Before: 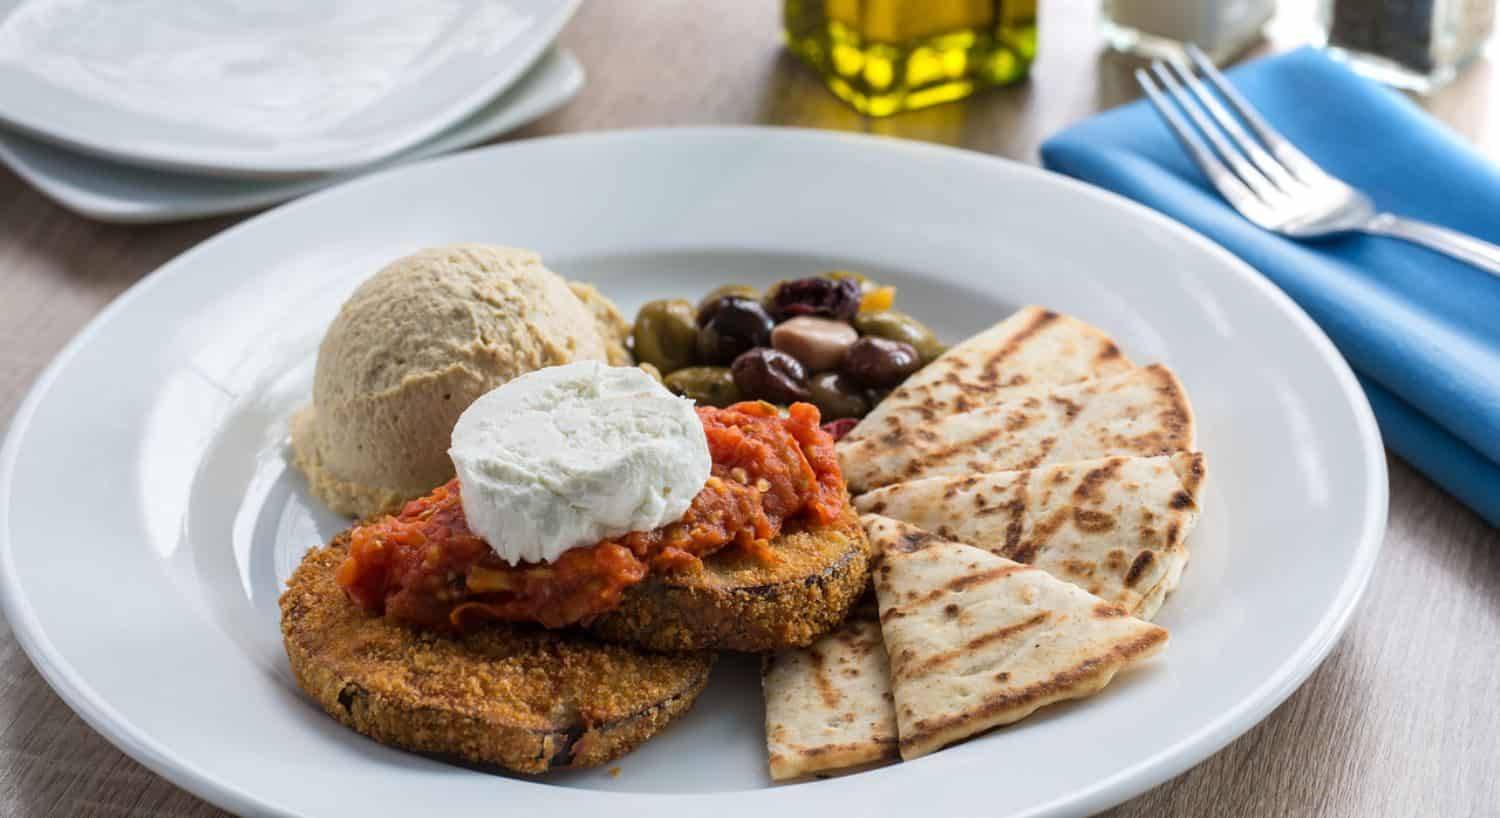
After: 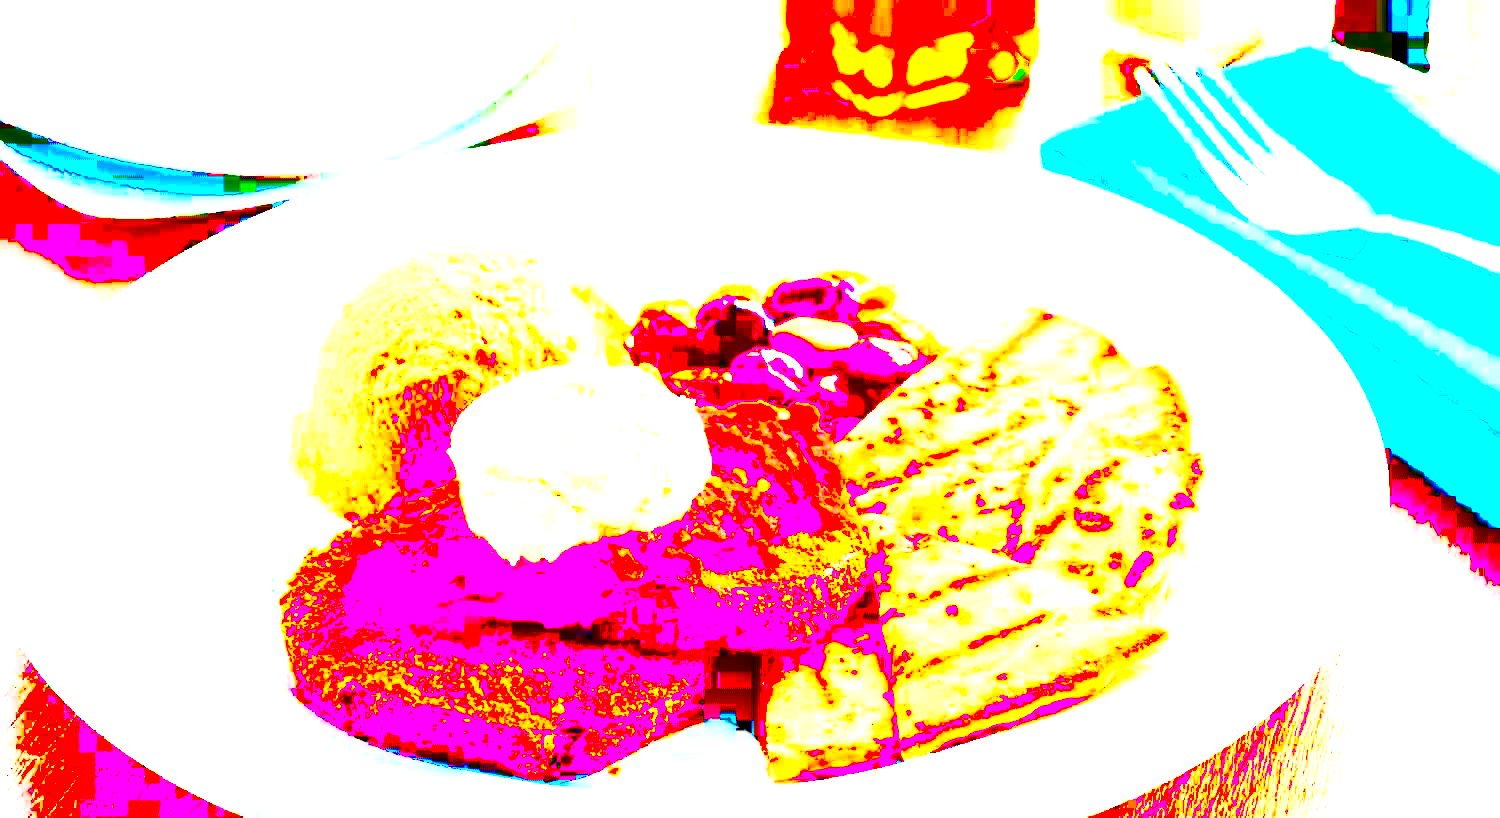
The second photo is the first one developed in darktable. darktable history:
tone curve: curves: ch0 [(0, 0) (0.003, 0.005) (0.011, 0.008) (0.025, 0.01) (0.044, 0.014) (0.069, 0.017) (0.1, 0.022) (0.136, 0.028) (0.177, 0.037) (0.224, 0.049) (0.277, 0.091) (0.335, 0.168) (0.399, 0.292) (0.468, 0.463) (0.543, 0.637) (0.623, 0.792) (0.709, 0.903) (0.801, 0.963) (0.898, 0.985) (1, 1)], color space Lab, independent channels, preserve colors none
exposure: black level correction 0.099, exposure 2.948 EV, compensate highlight preservation false
